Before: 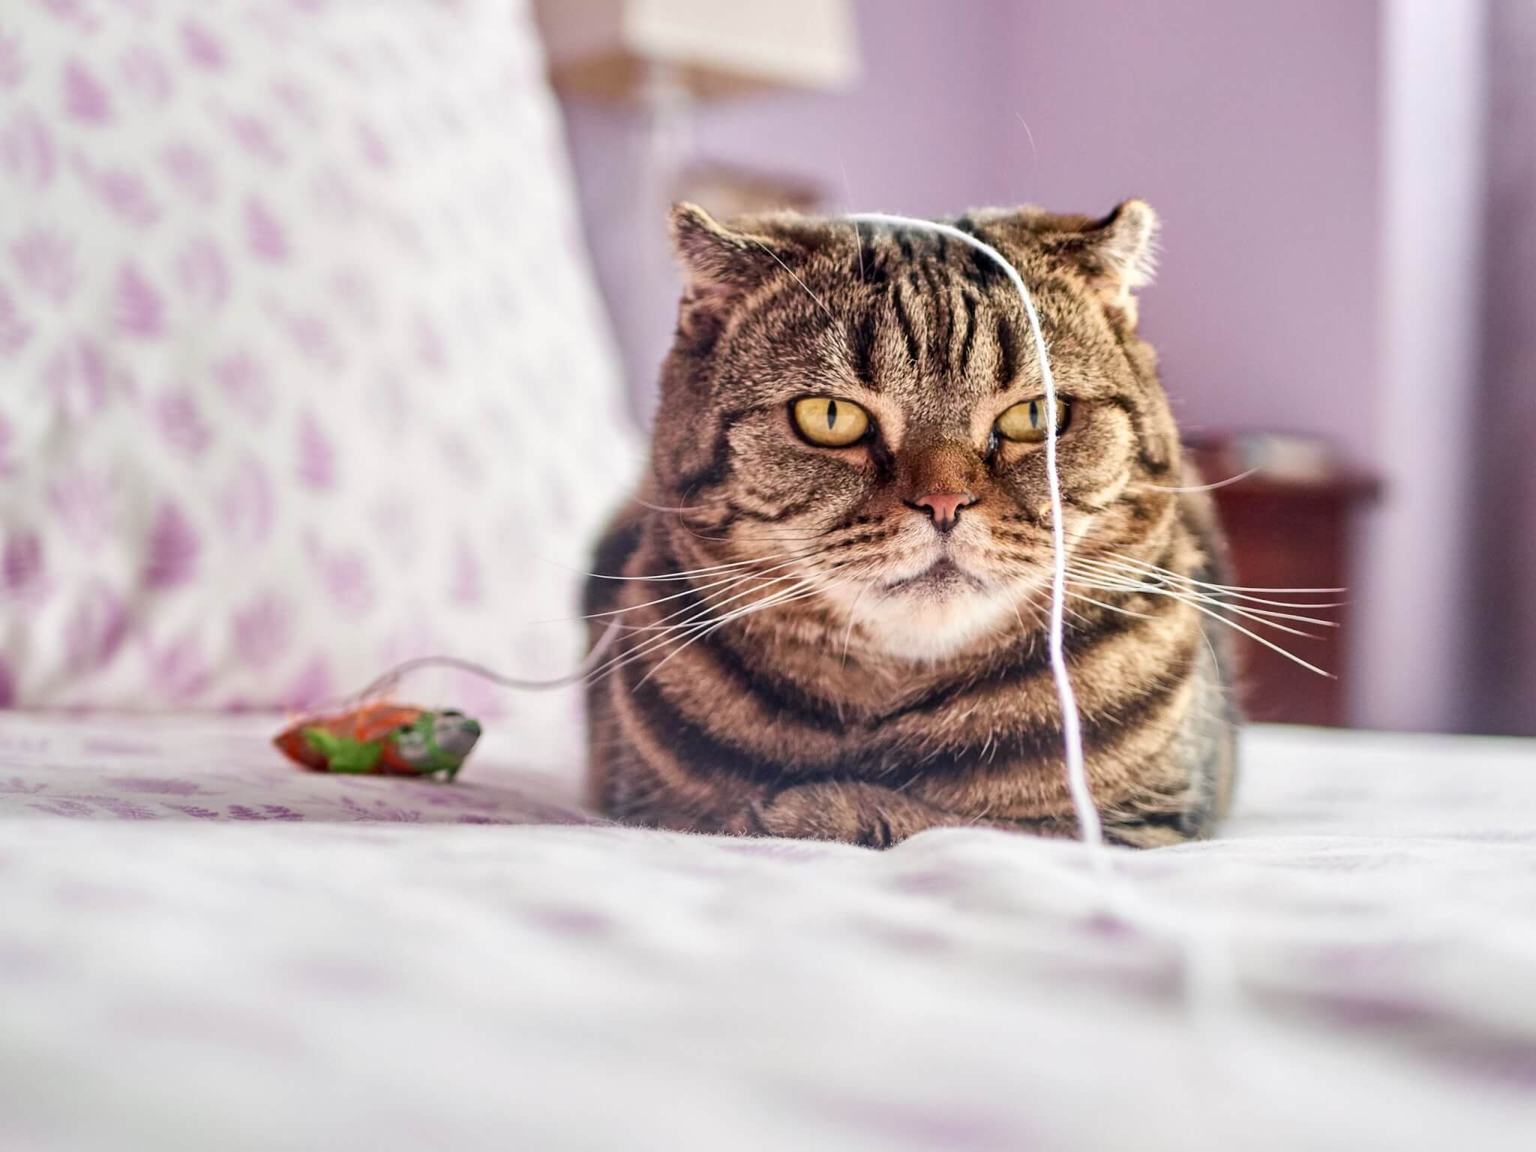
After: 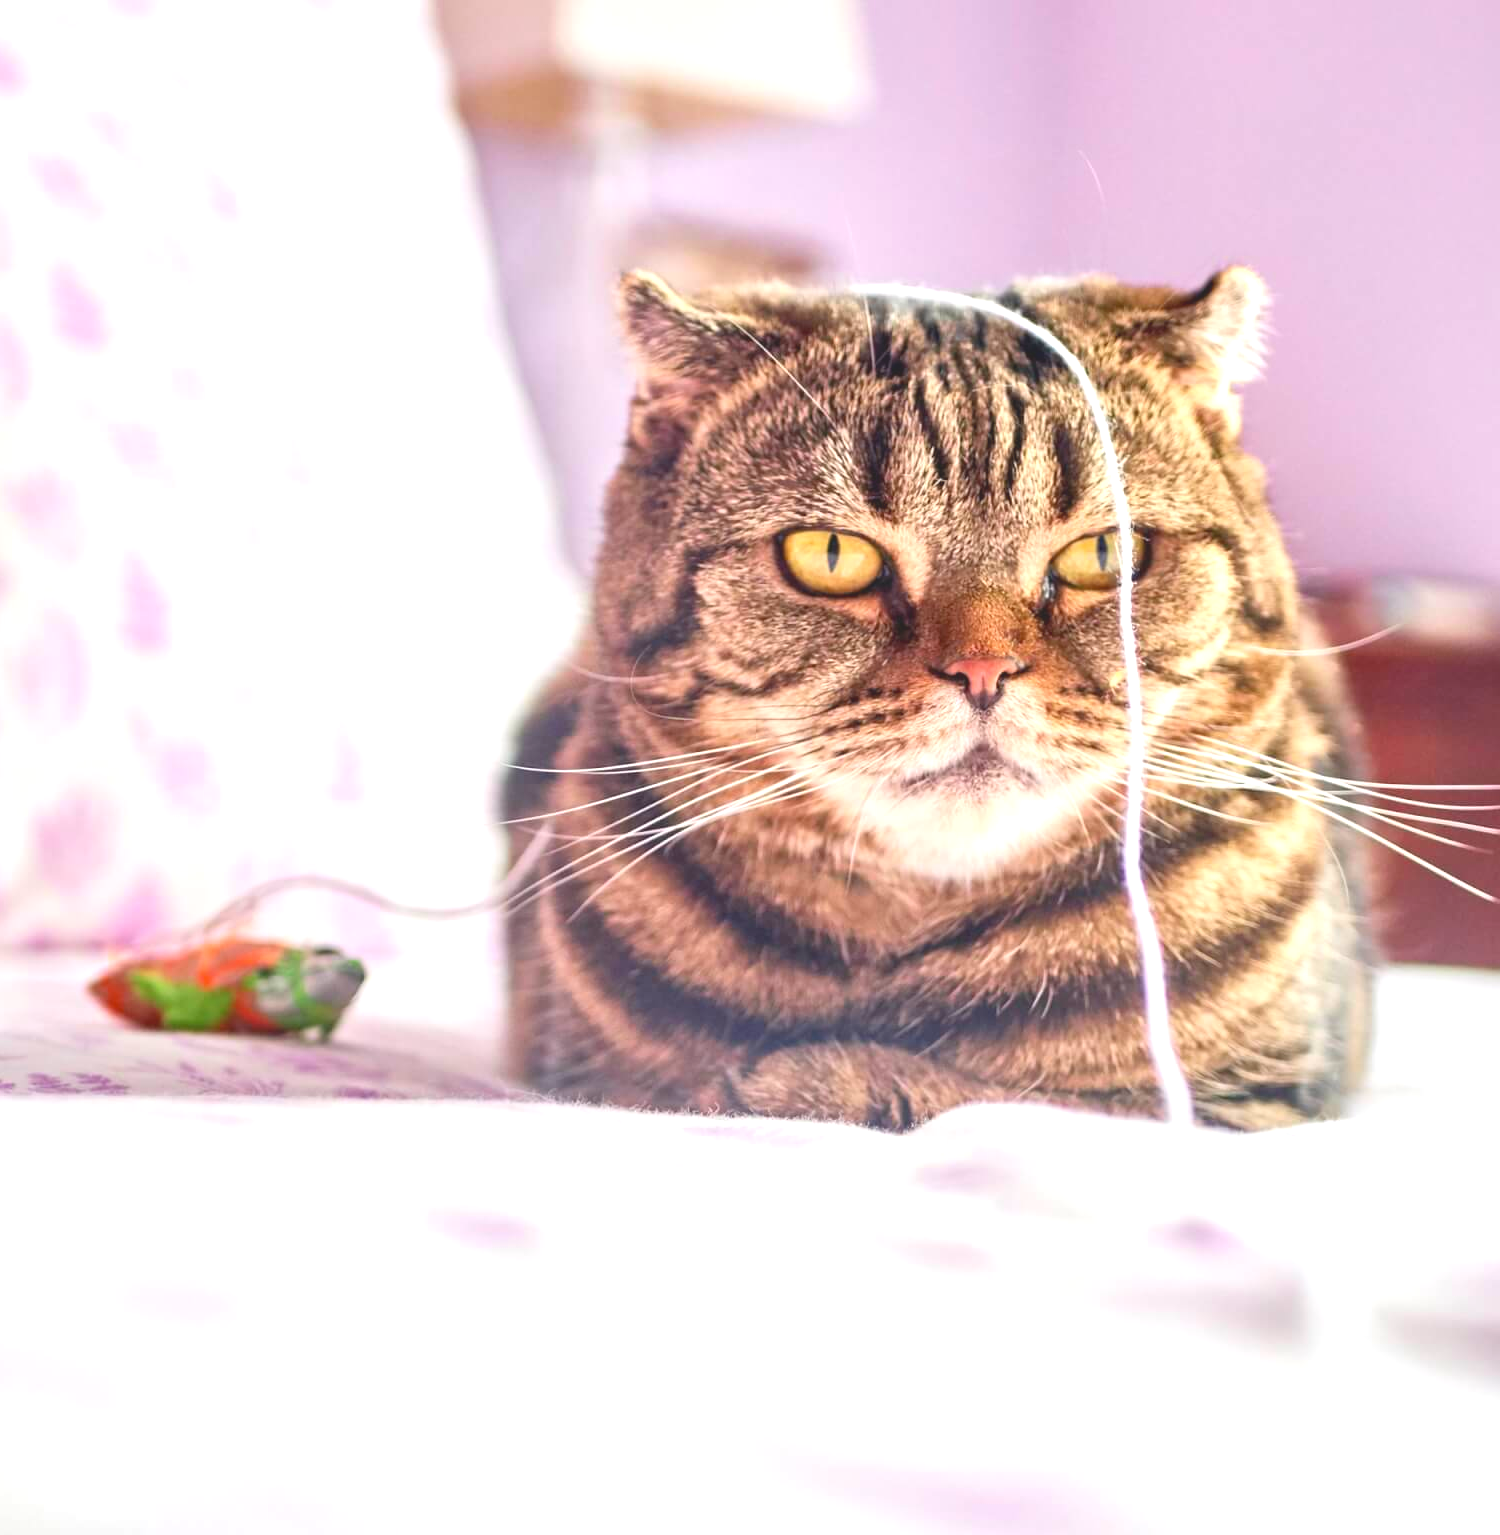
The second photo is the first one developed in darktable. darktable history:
exposure: black level correction 0, exposure 1.279 EV, compensate highlight preservation false
crop: left 13.489%, top 0%, right 13.243%
contrast brightness saturation: contrast -0.271
